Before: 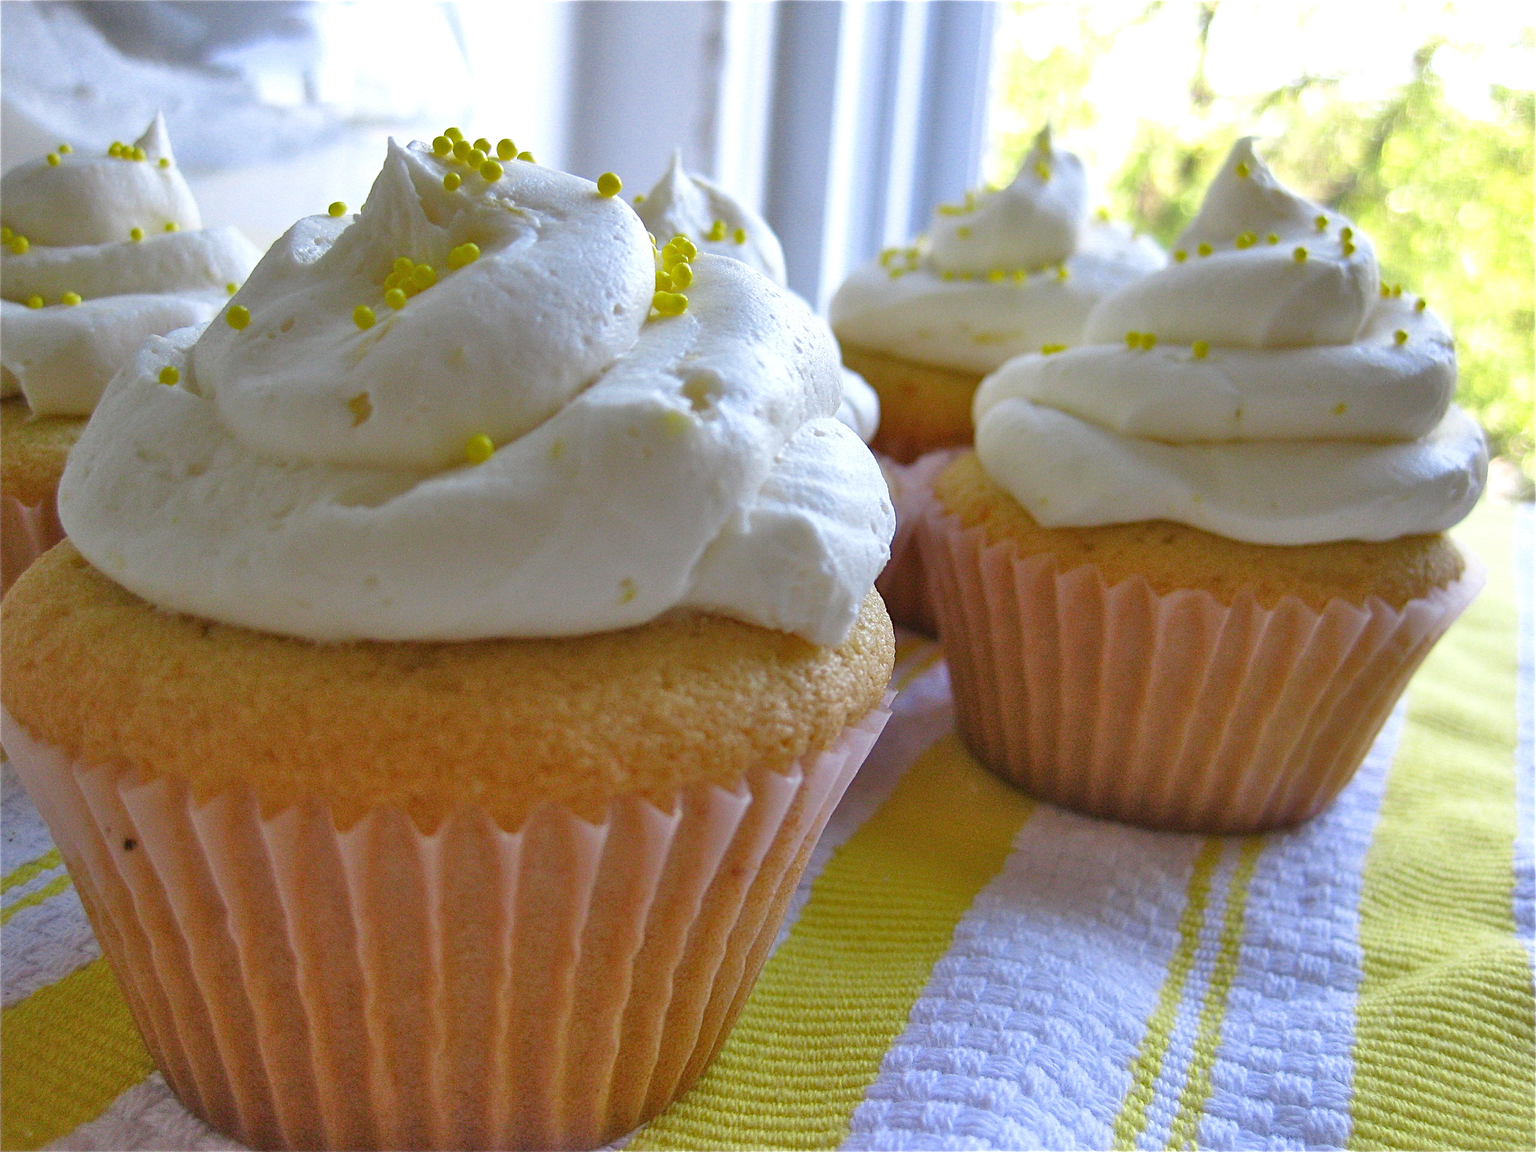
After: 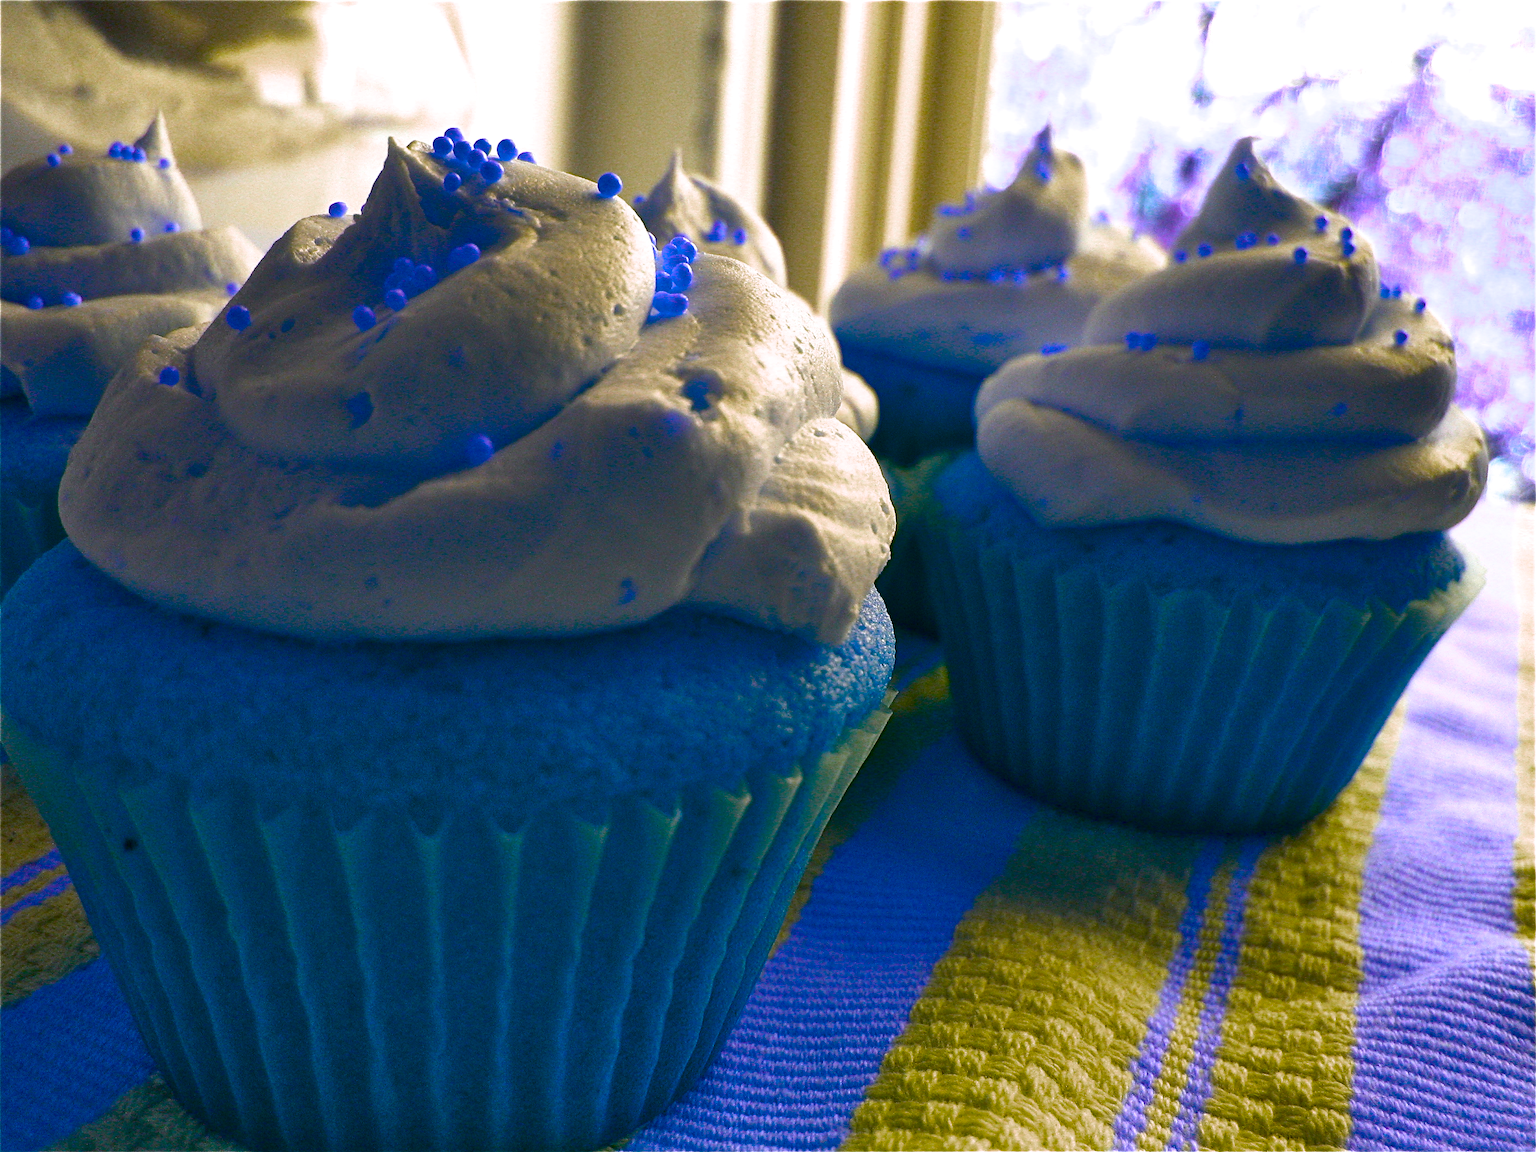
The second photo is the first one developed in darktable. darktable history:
contrast brightness saturation: contrast 0.09, brightness -0.59, saturation 0.17
color balance rgb: hue shift 180°, global vibrance 50%, contrast 0.32%
